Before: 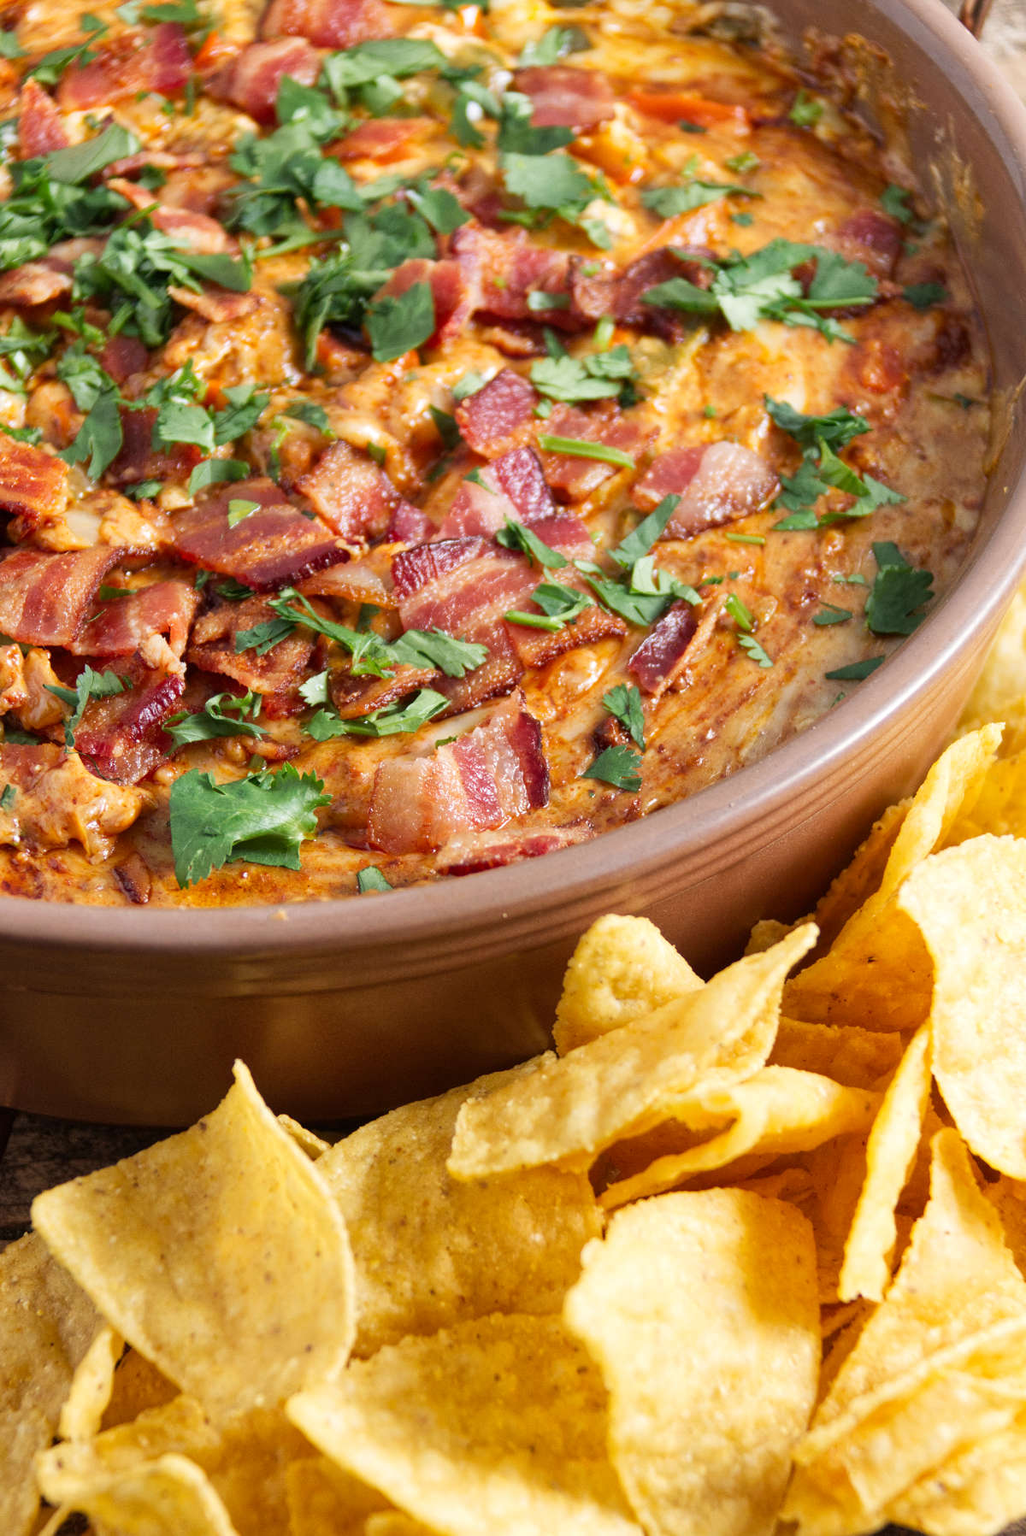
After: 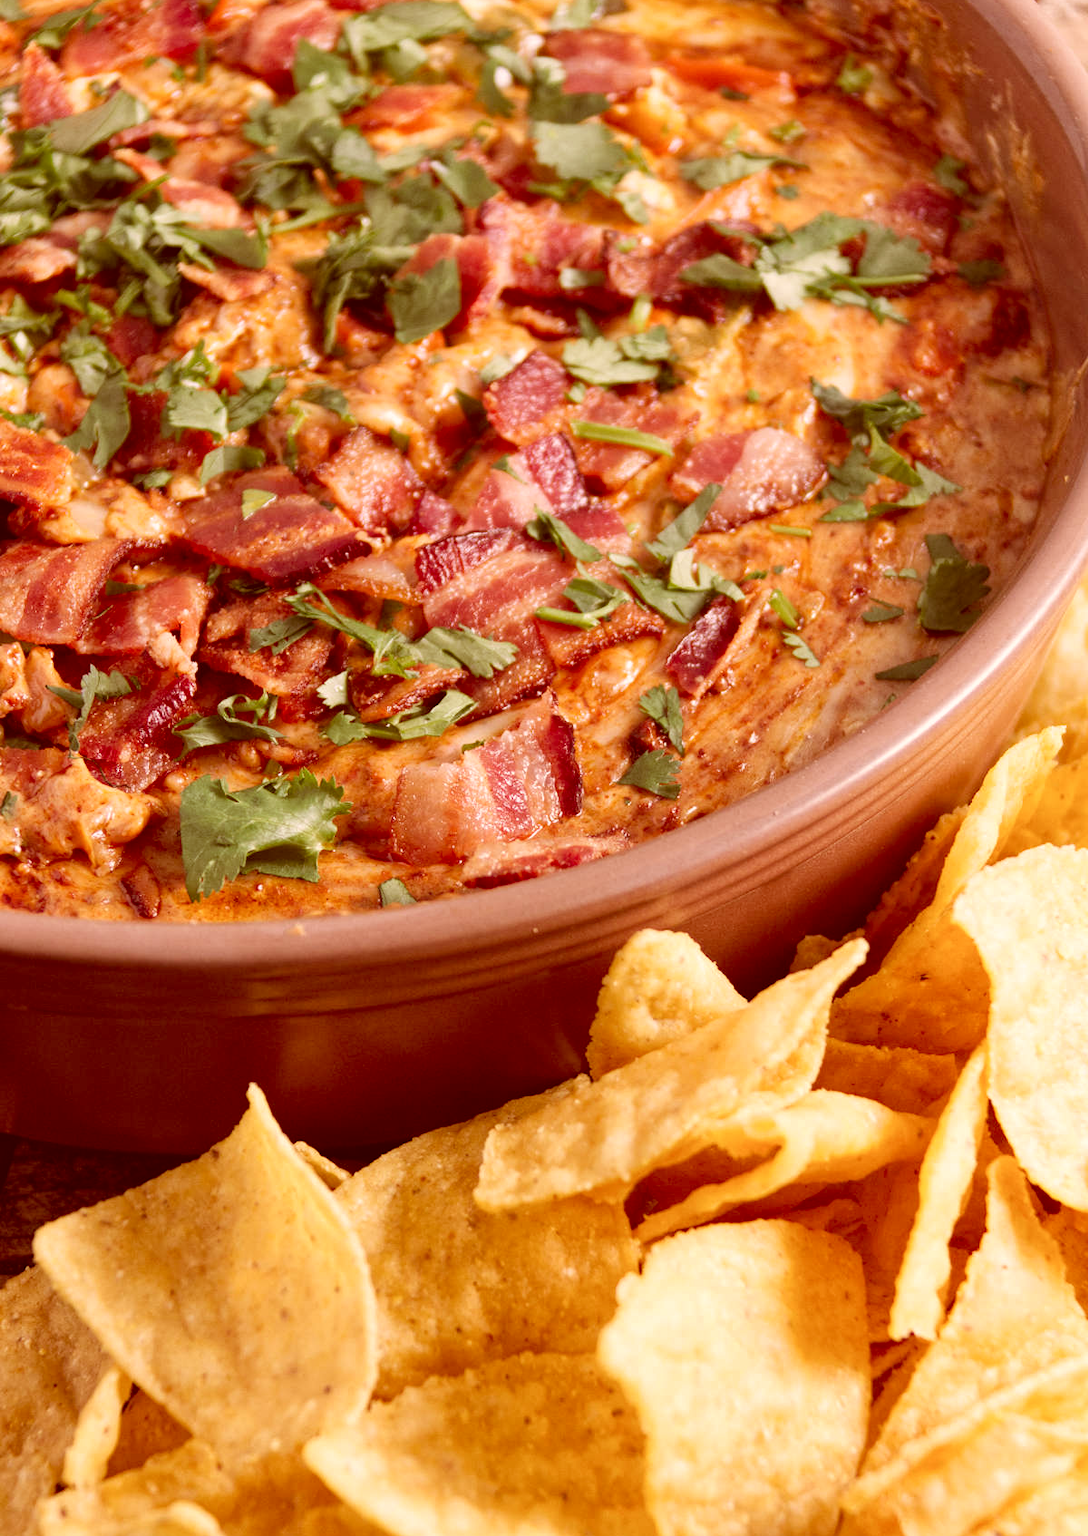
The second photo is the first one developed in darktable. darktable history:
color correction: highlights a* 9.11, highlights b* 8.77, shadows a* 39.55, shadows b* 39.64, saturation 0.78
crop and rotate: top 2.557%, bottom 3.141%
